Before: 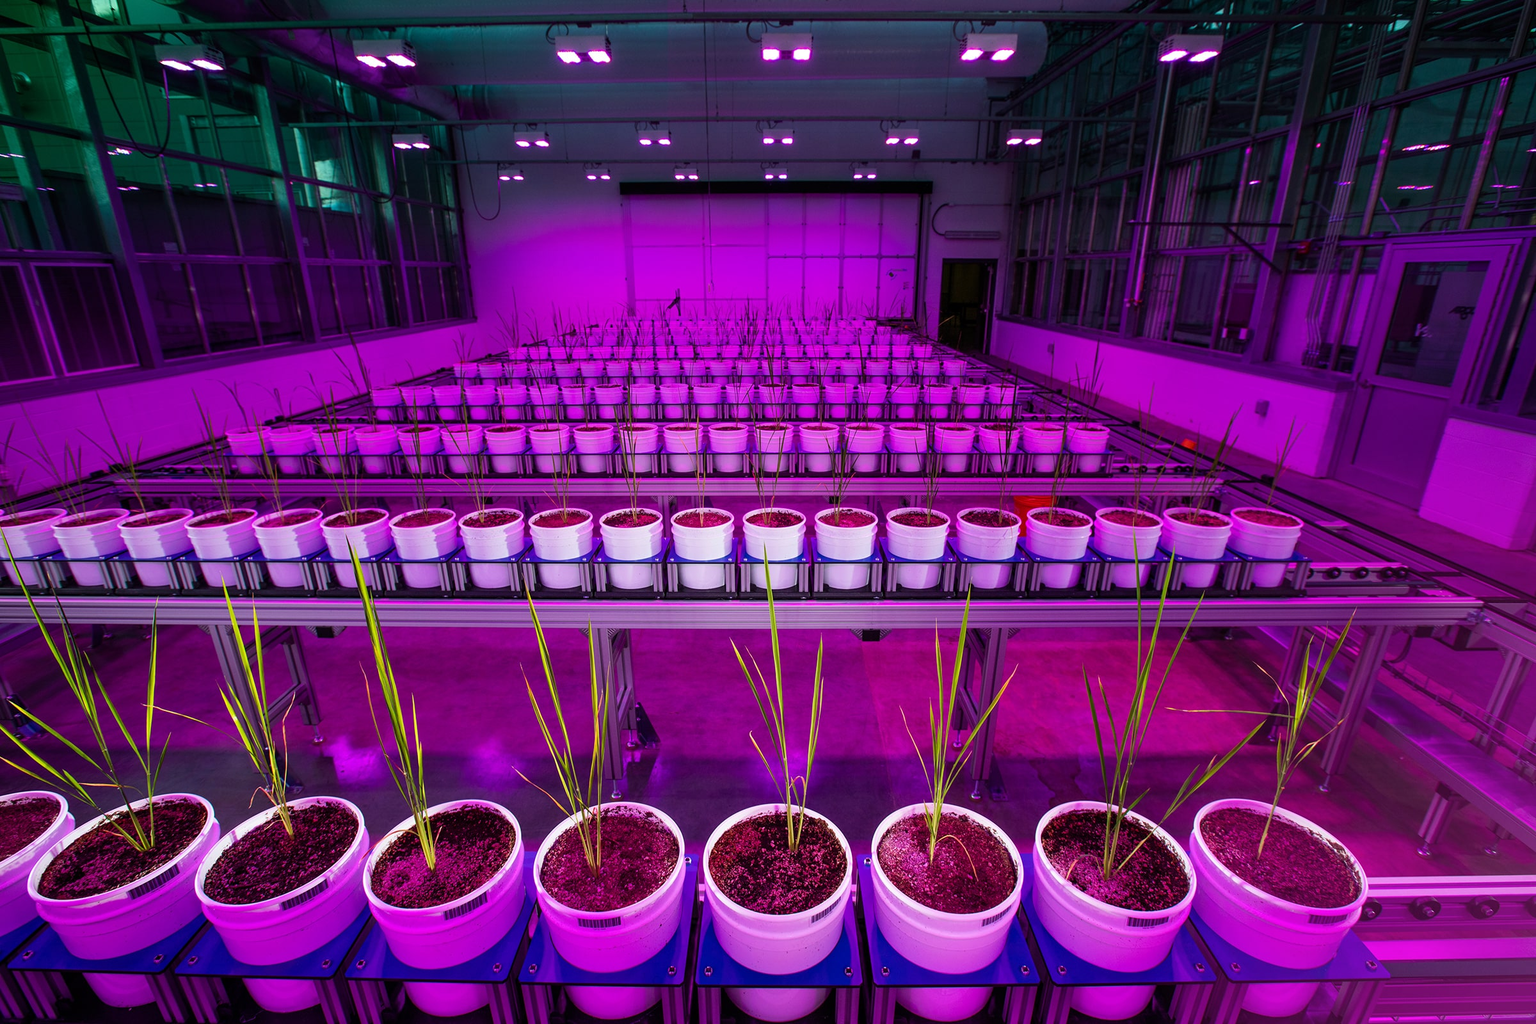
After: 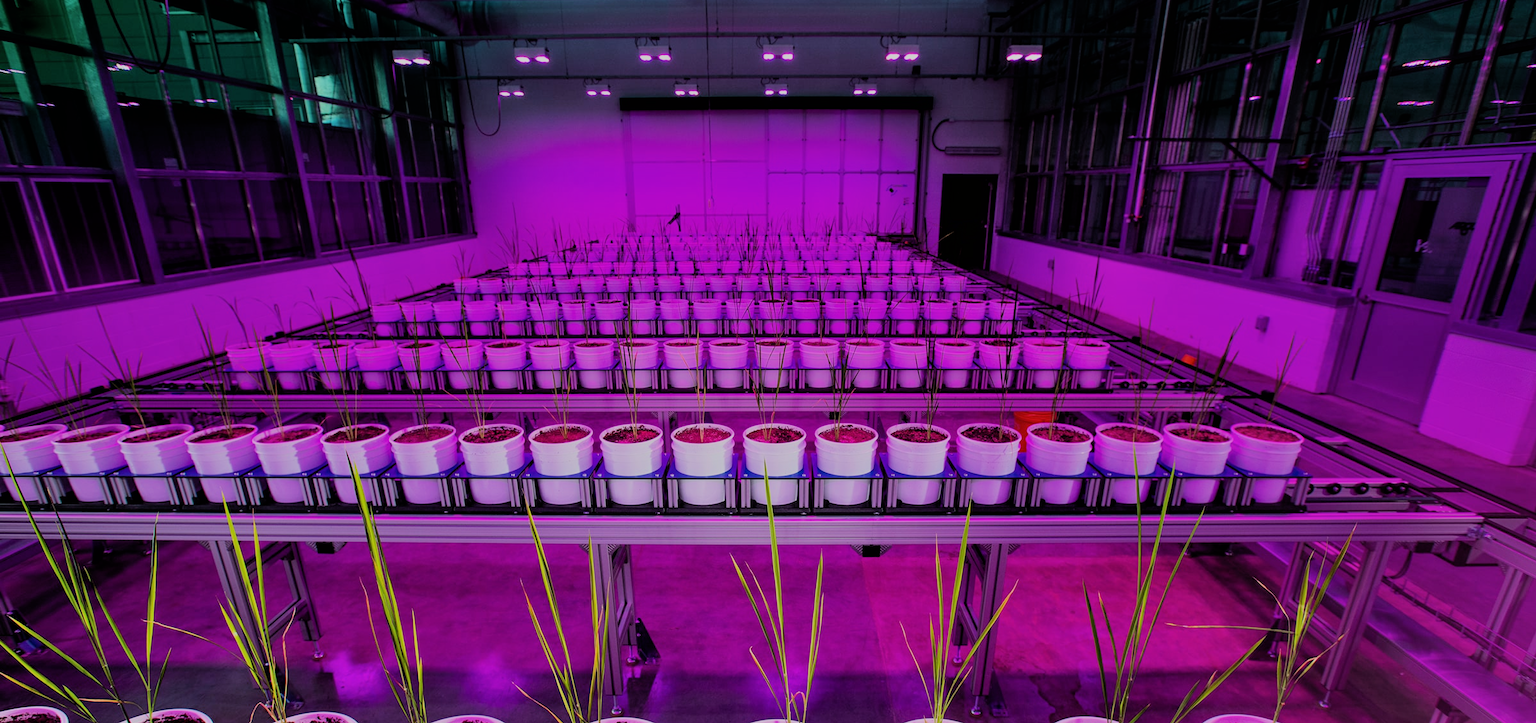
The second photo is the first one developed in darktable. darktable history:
crop and rotate: top 8.293%, bottom 20.996%
filmic rgb: black relative exposure -6.15 EV, white relative exposure 6.96 EV, hardness 2.23, color science v6 (2022)
shadows and highlights: radius 108.52, shadows 23.73, highlights -59.32, low approximation 0.01, soften with gaussian
